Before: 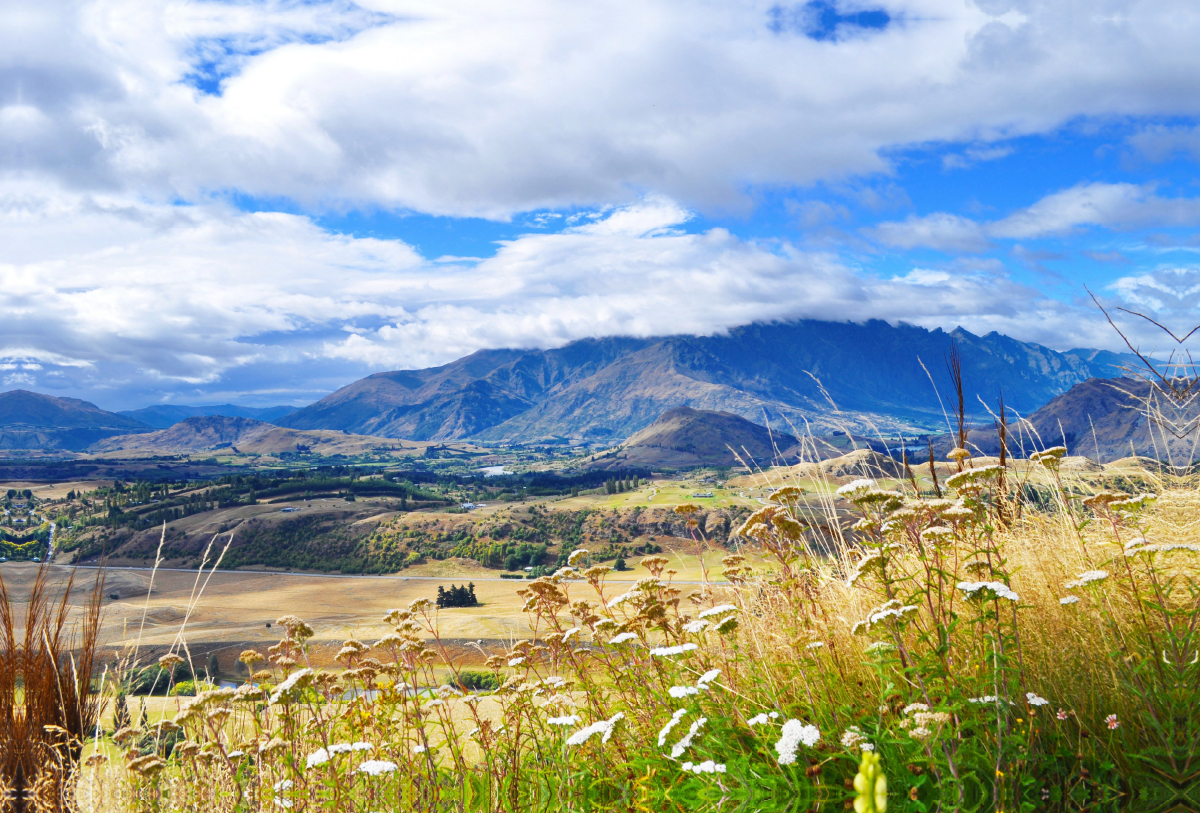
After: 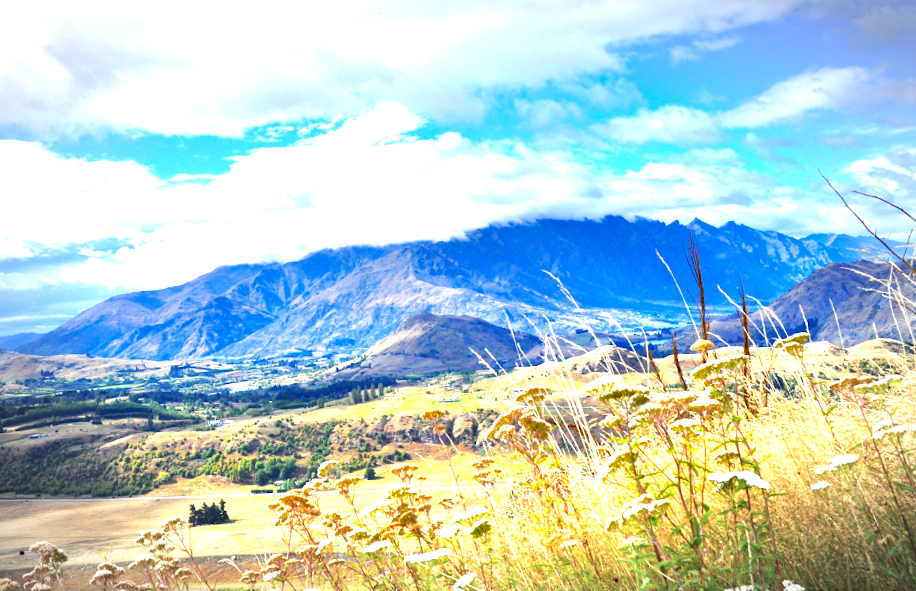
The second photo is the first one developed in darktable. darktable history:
exposure: black level correction 0, exposure 1.2 EV, compensate exposure bias true, compensate highlight preservation false
rotate and perspective: rotation -3°, crop left 0.031, crop right 0.968, crop top 0.07, crop bottom 0.93
crop and rotate: left 20.74%, top 7.912%, right 0.375%, bottom 13.378%
haze removal: compatibility mode true, adaptive false
vignetting: automatic ratio true
